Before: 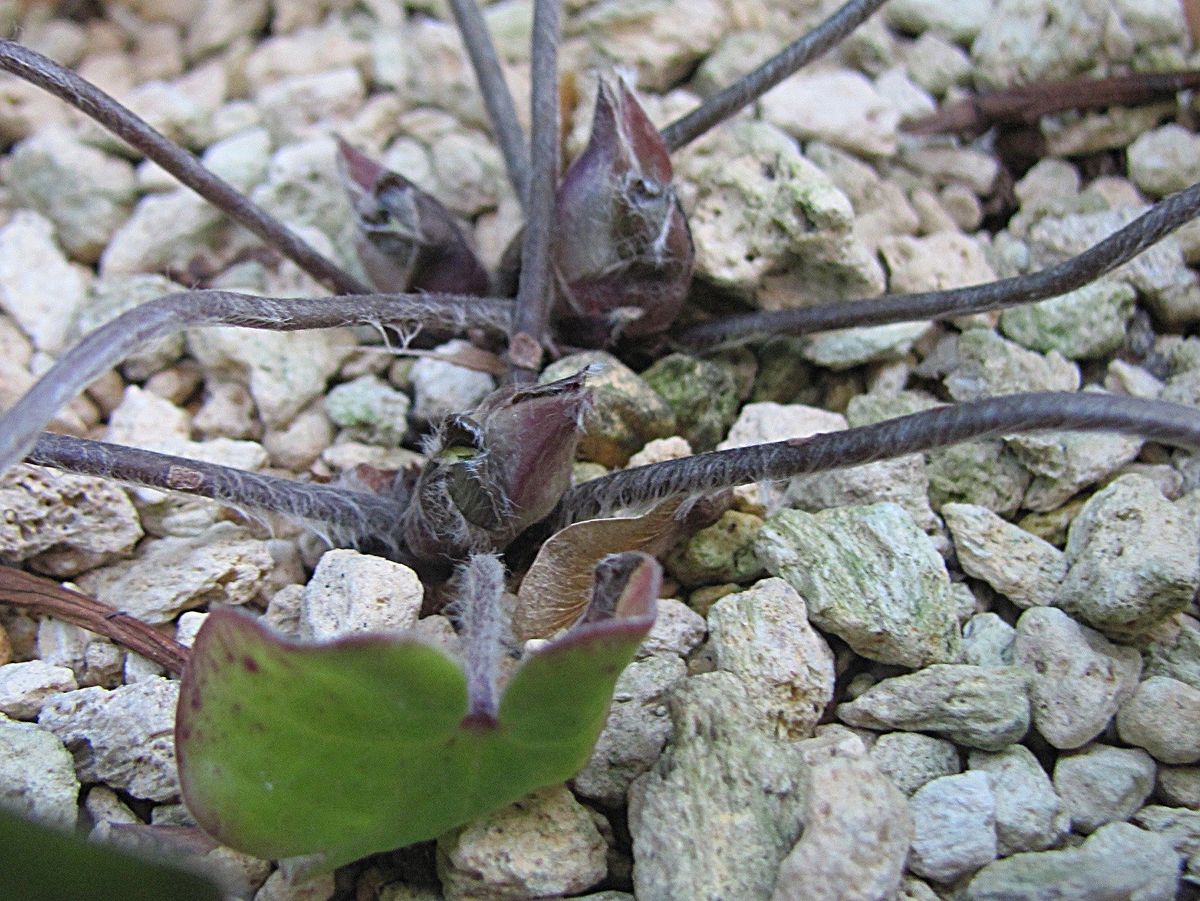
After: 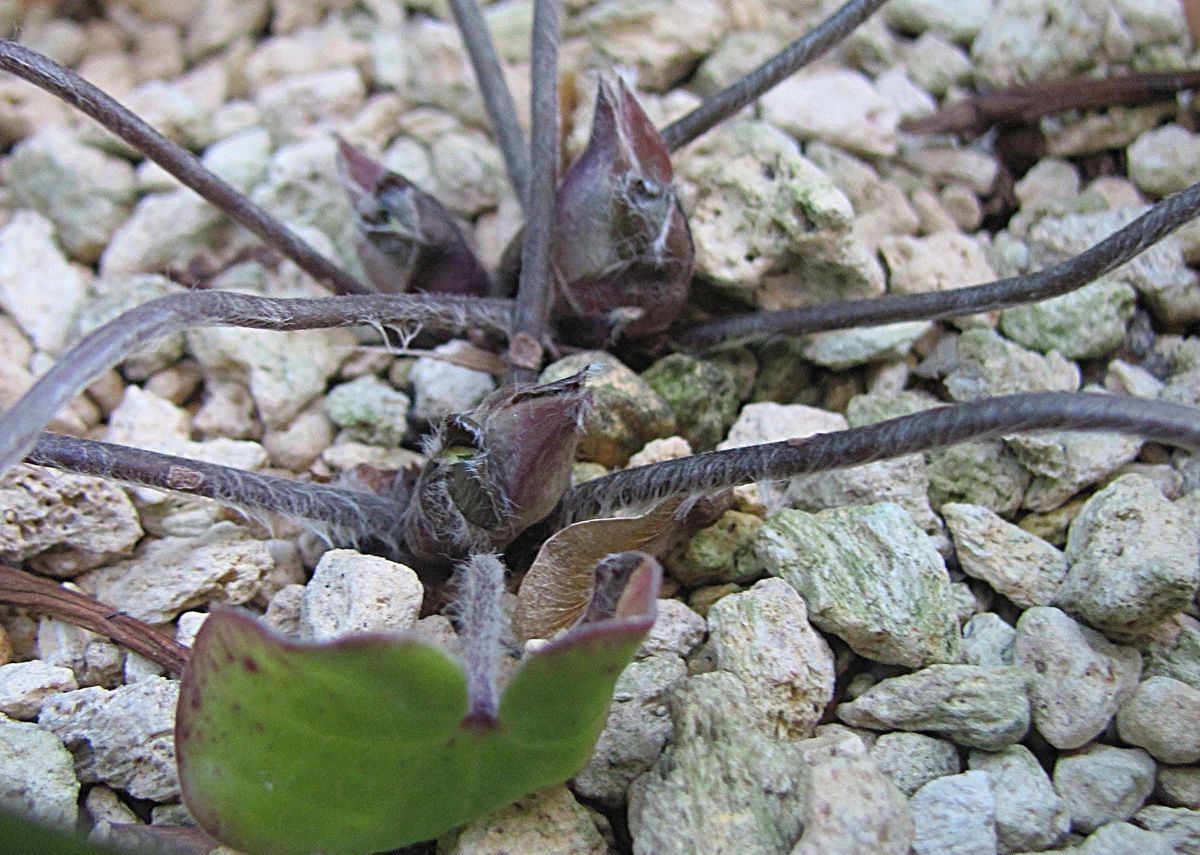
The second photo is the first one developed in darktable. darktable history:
crop and rotate: top 0.005%, bottom 5.052%
